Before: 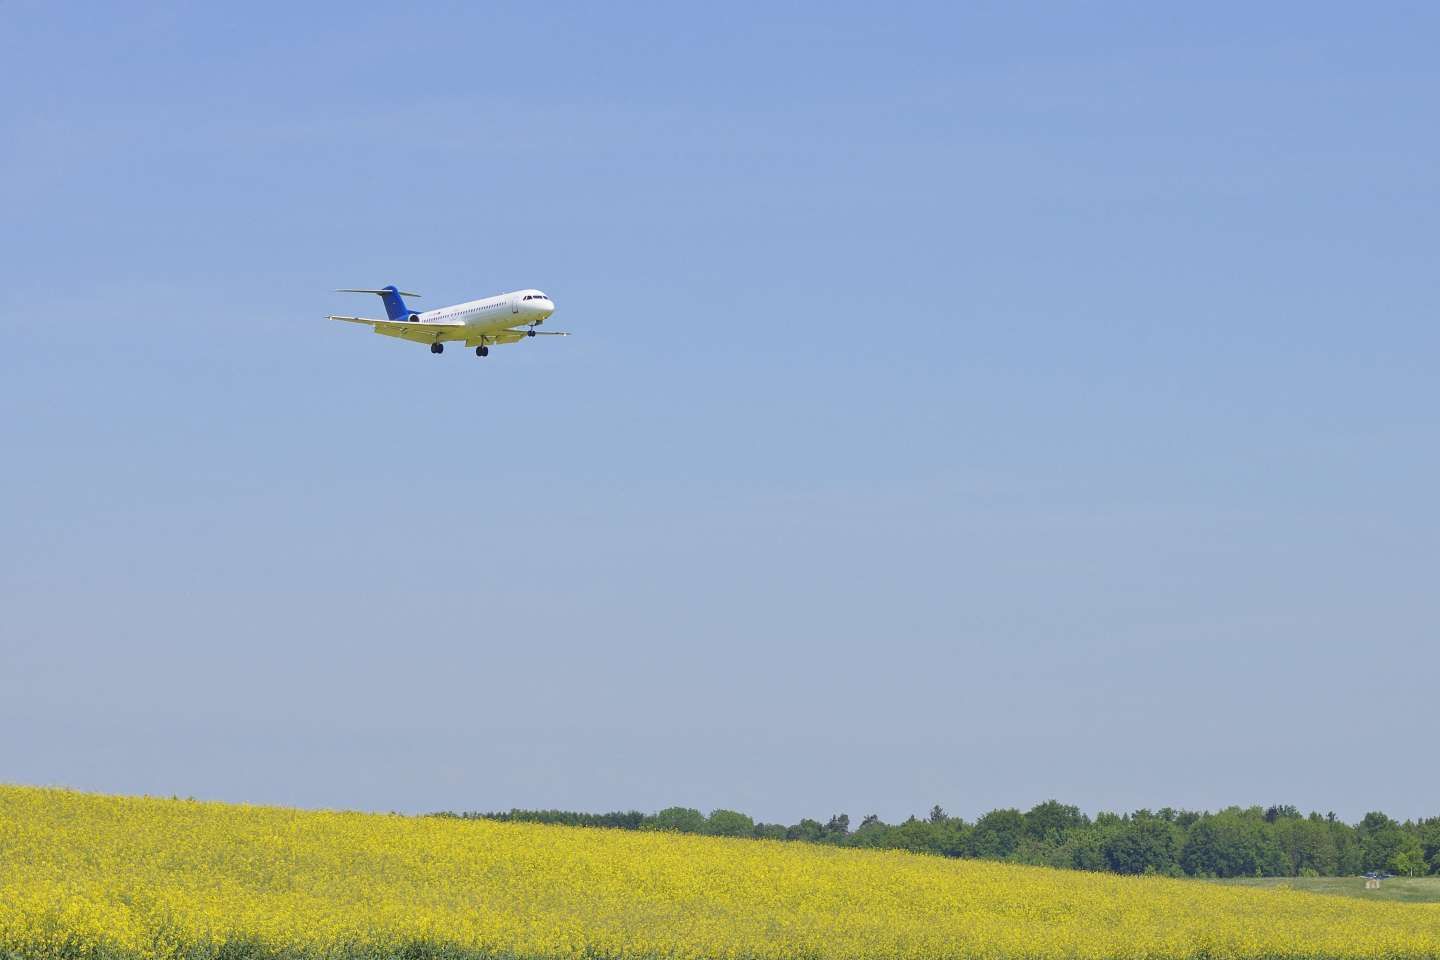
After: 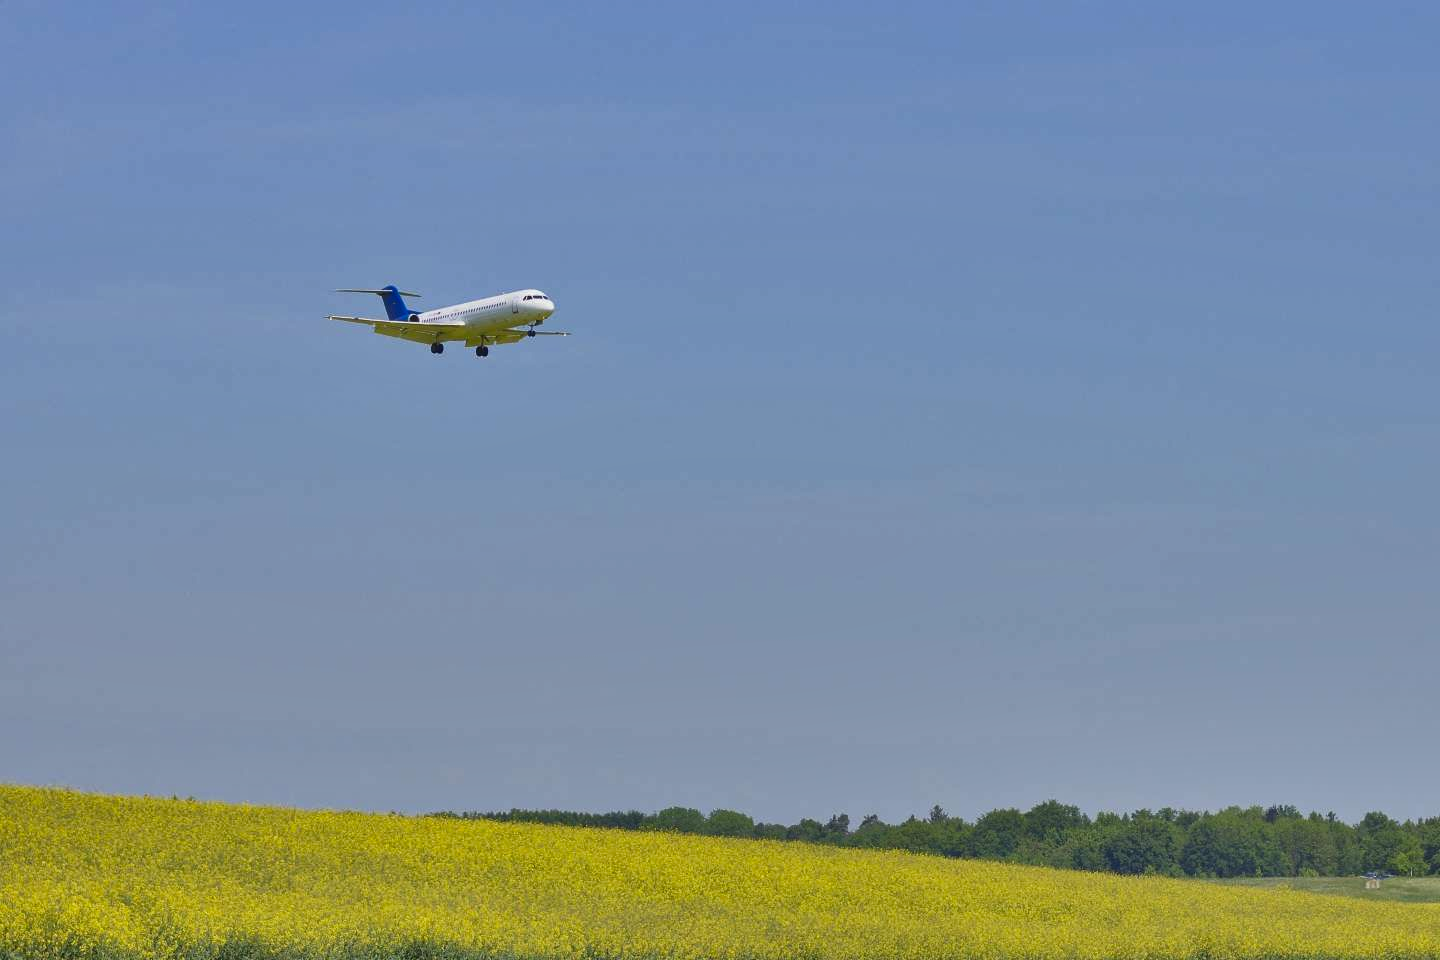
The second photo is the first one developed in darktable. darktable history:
shadows and highlights: white point adjustment -3.67, highlights -63.49, soften with gaussian
tone equalizer: on, module defaults
